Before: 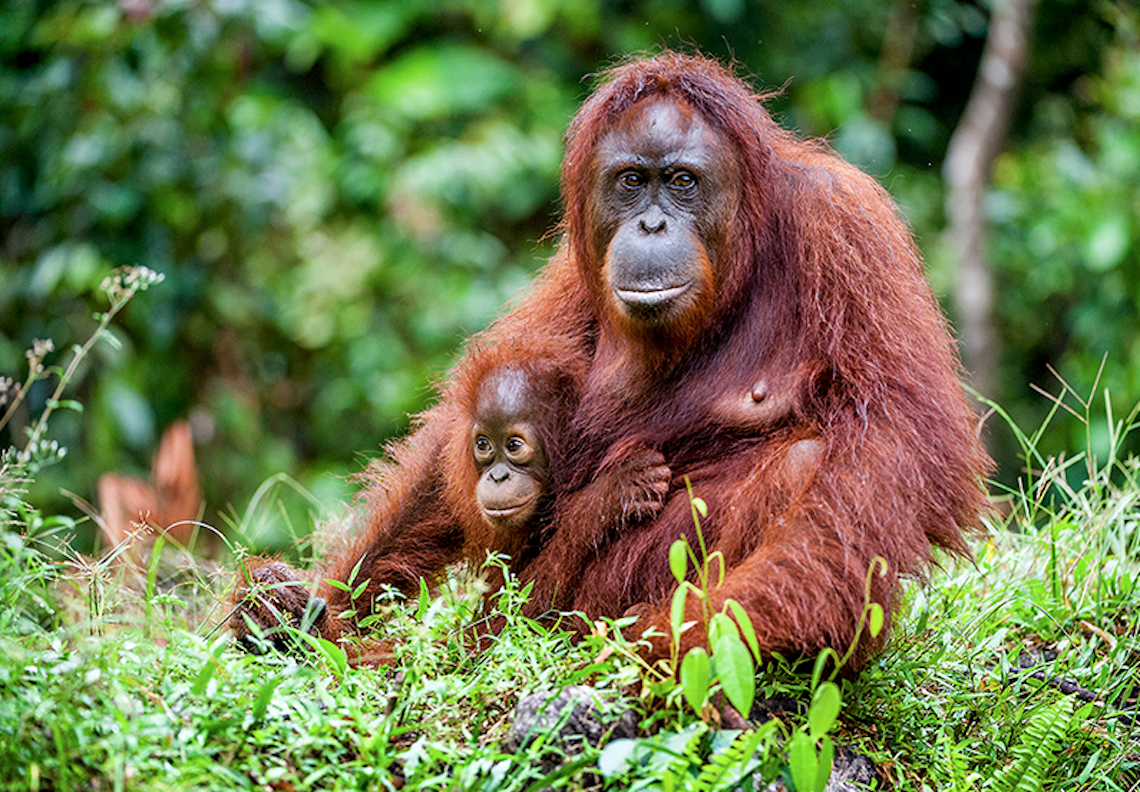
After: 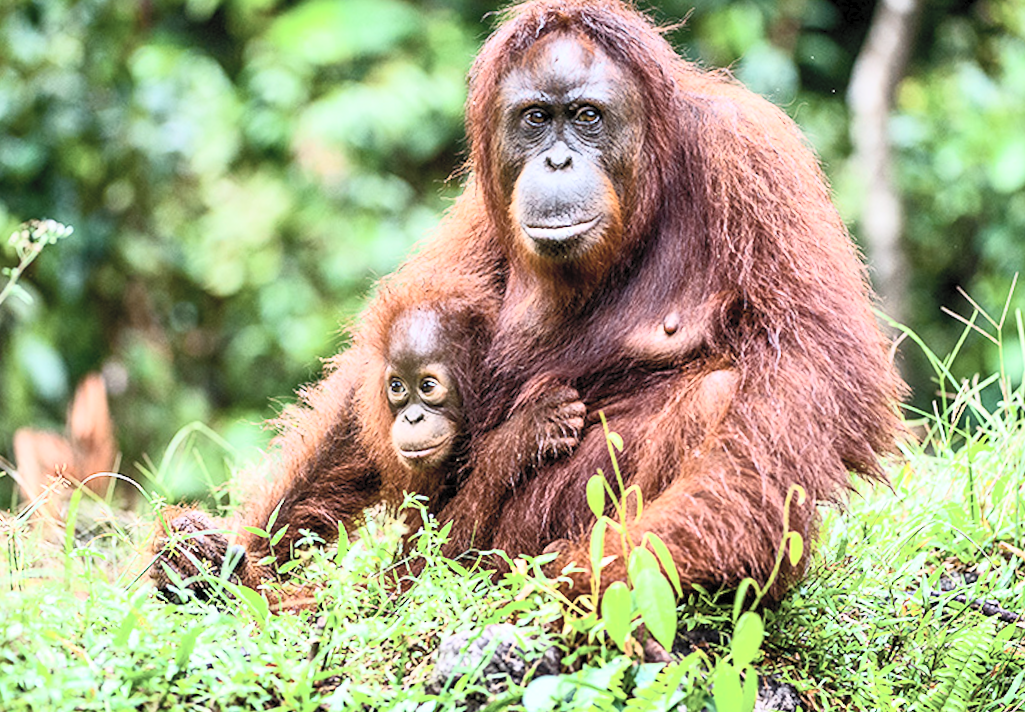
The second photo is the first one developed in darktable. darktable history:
crop and rotate: angle 1.96°, left 5.673%, top 5.673%
contrast brightness saturation: contrast 0.43, brightness 0.56, saturation -0.19
